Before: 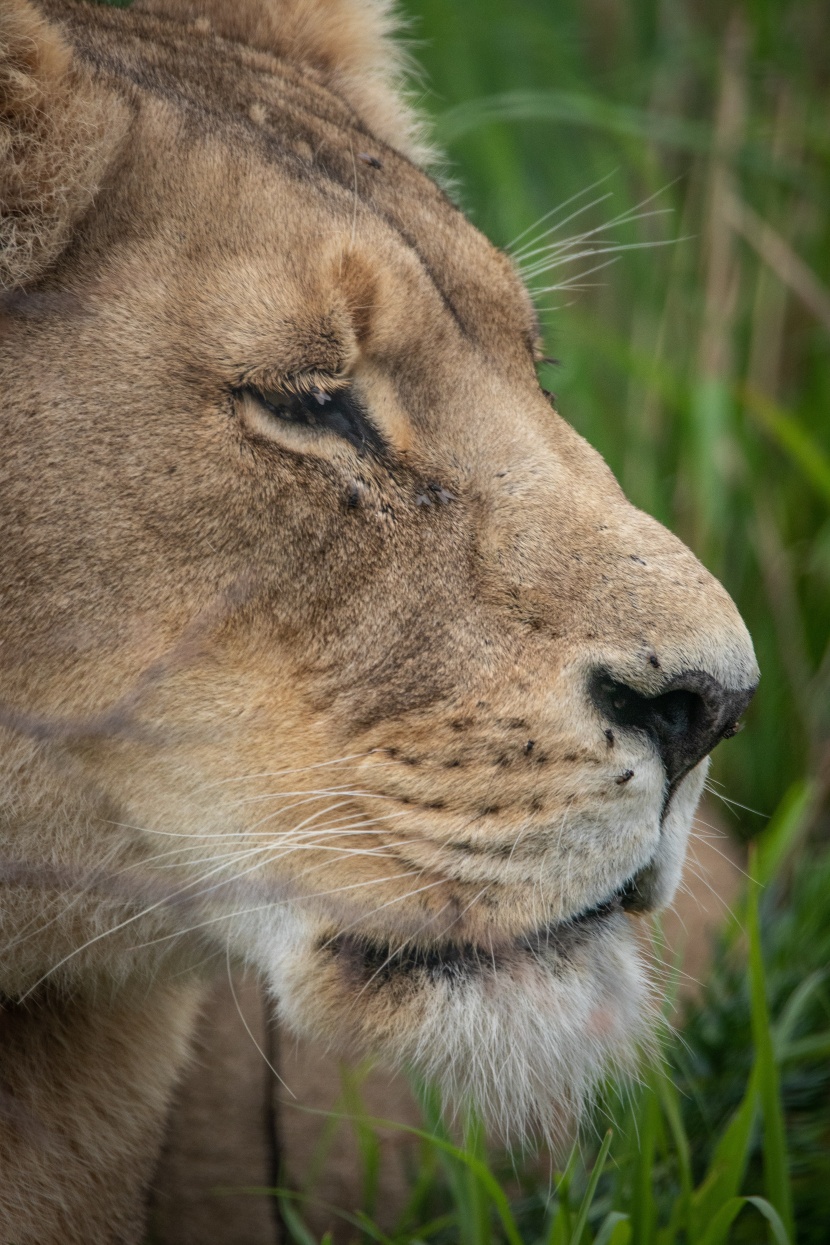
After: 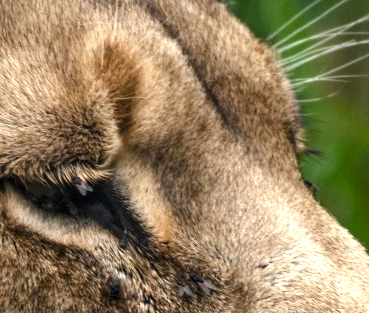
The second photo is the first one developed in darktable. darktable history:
levels: levels [0.044, 0.475, 0.791]
color balance rgb: perceptual saturation grading › global saturation 40.67%, perceptual saturation grading › highlights -50.156%, perceptual saturation grading › shadows 30.748%
crop: left 28.742%, top 16.808%, right 26.761%, bottom 57.989%
